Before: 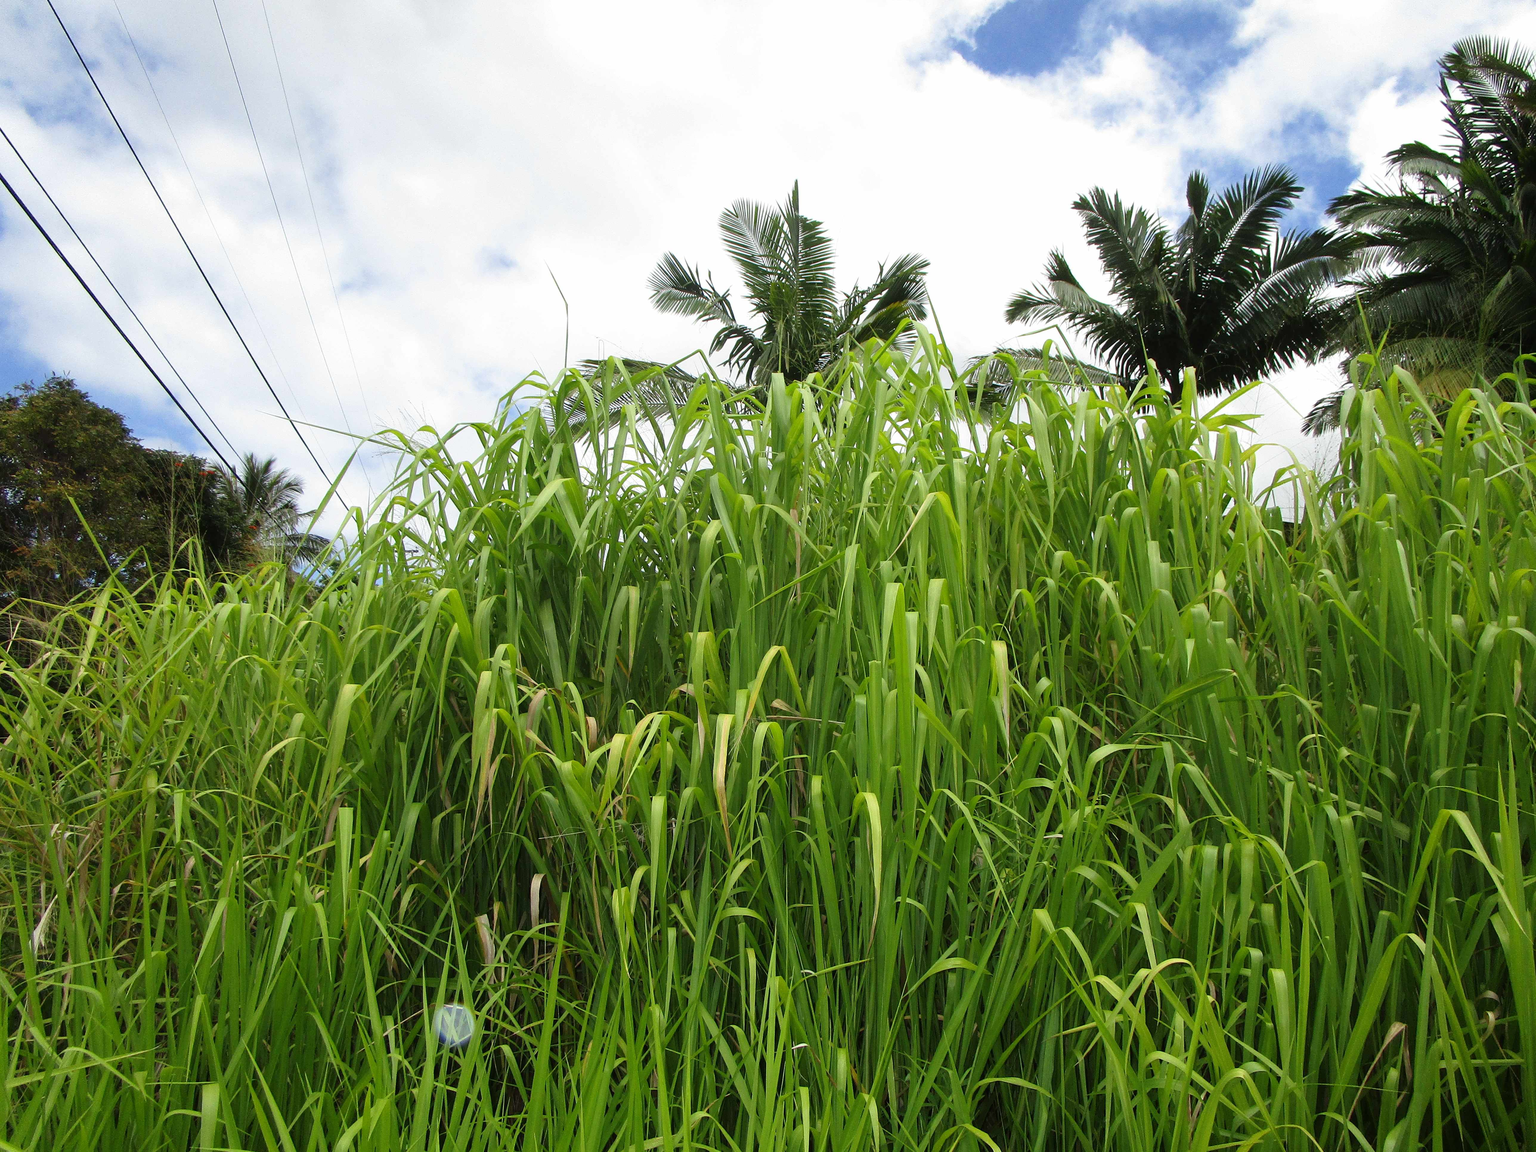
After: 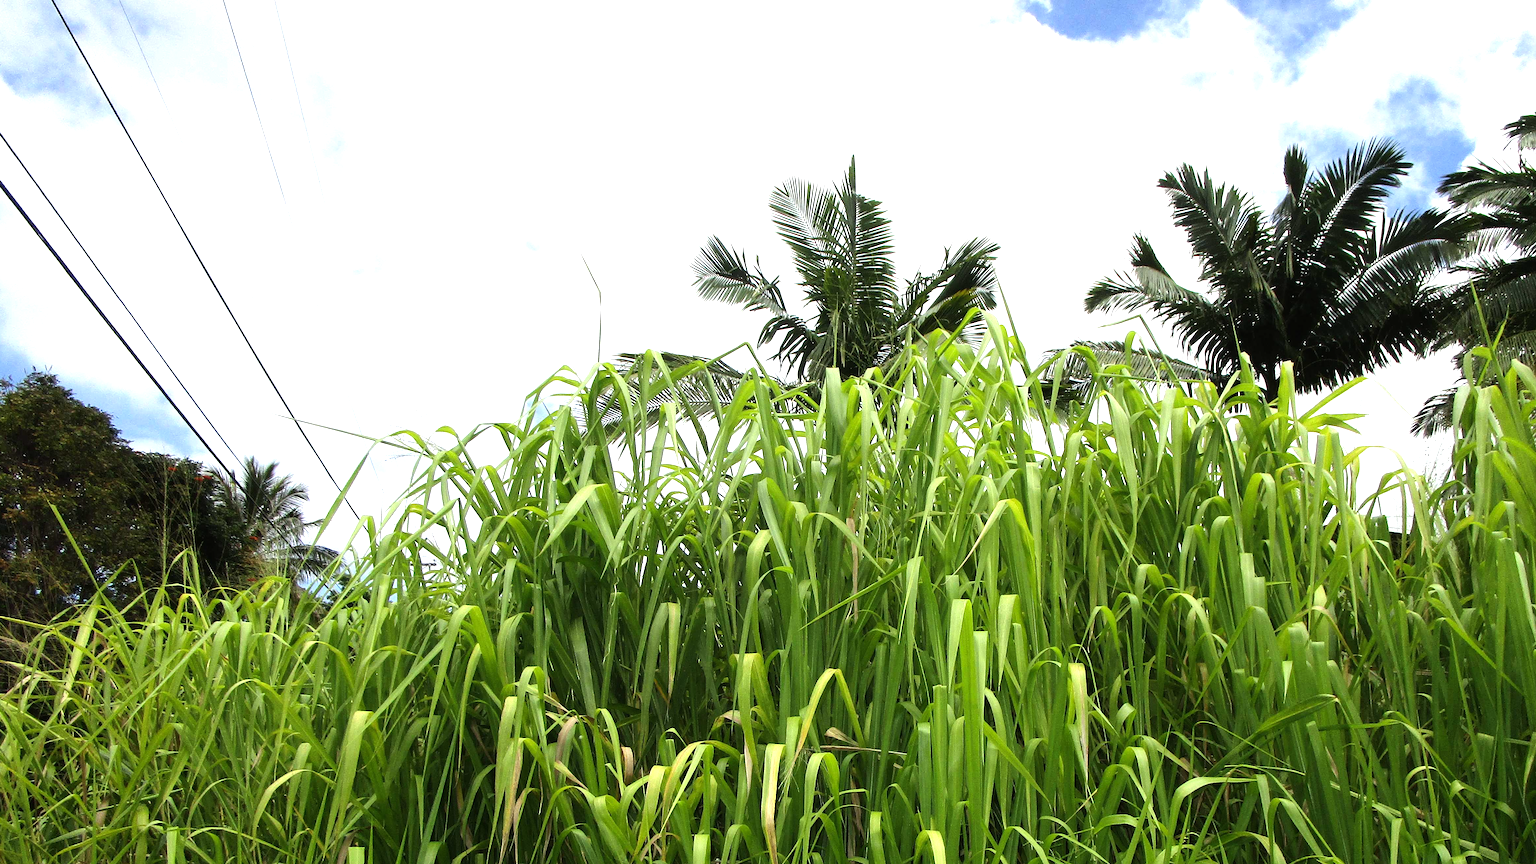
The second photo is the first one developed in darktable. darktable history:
tone equalizer: -8 EV -0.75 EV, -7 EV -0.7 EV, -6 EV -0.6 EV, -5 EV -0.4 EV, -3 EV 0.4 EV, -2 EV 0.6 EV, -1 EV 0.7 EV, +0 EV 0.75 EV, edges refinement/feathering 500, mask exposure compensation -1.57 EV, preserve details no
crop: left 1.509%, top 3.452%, right 7.696%, bottom 28.452%
